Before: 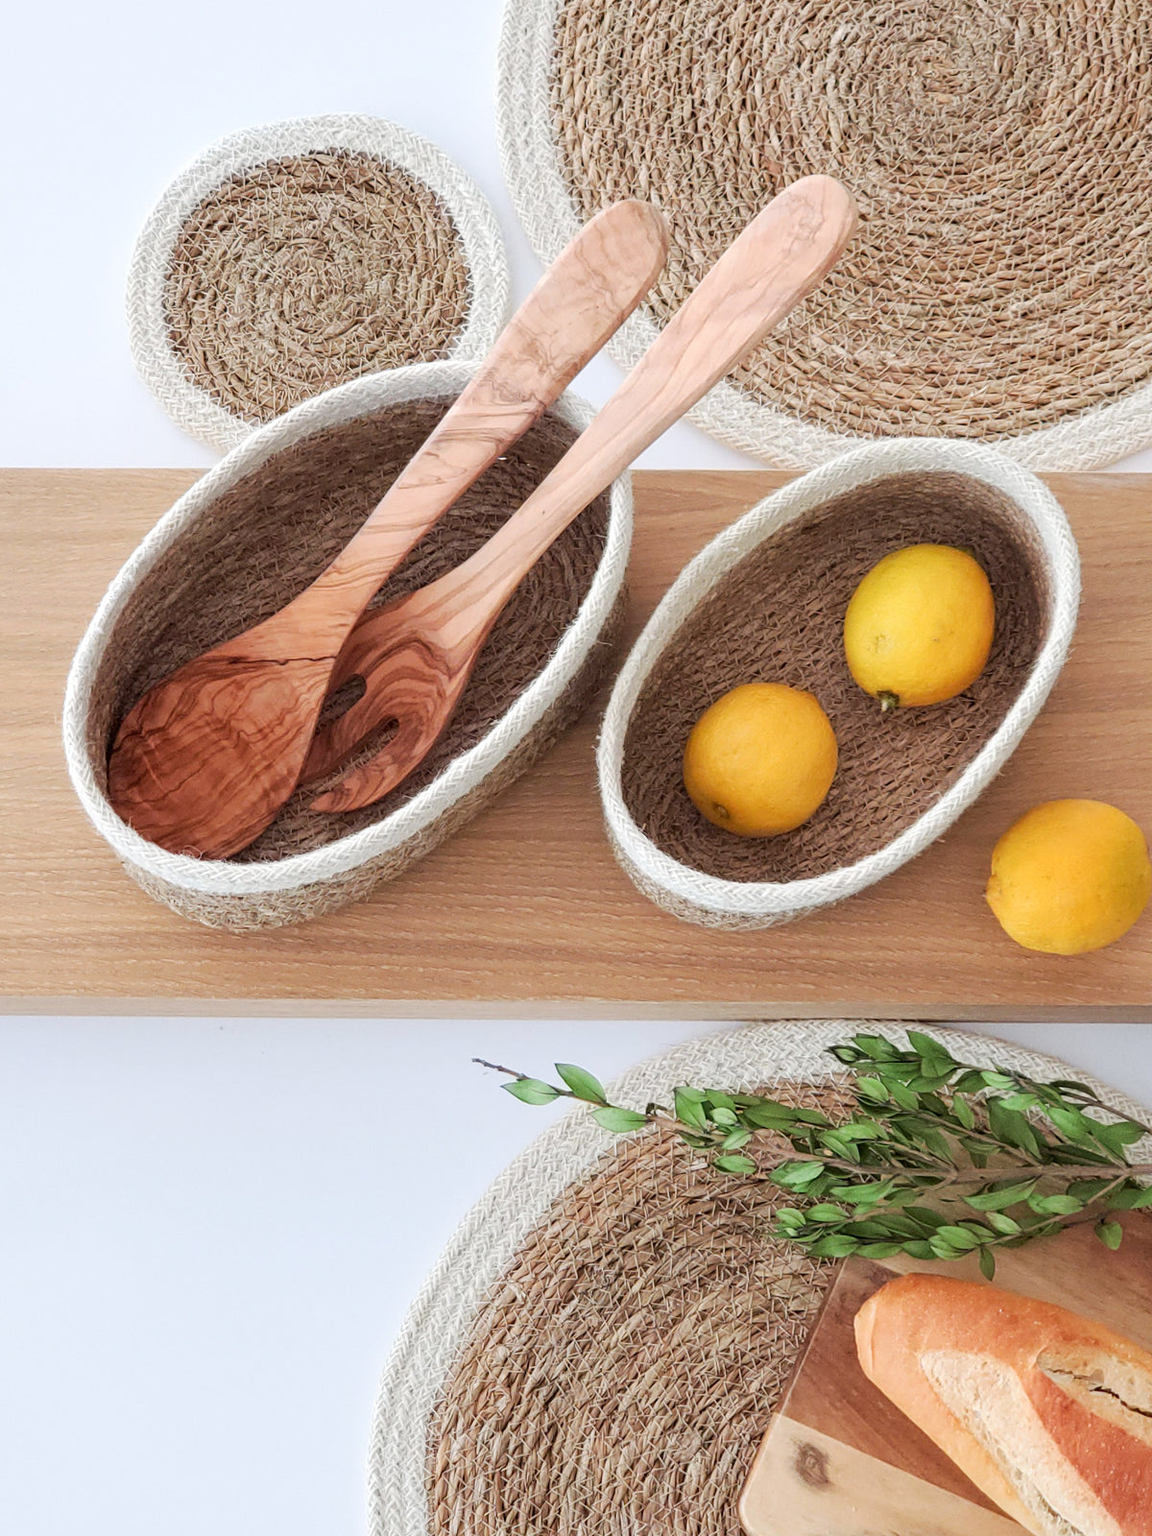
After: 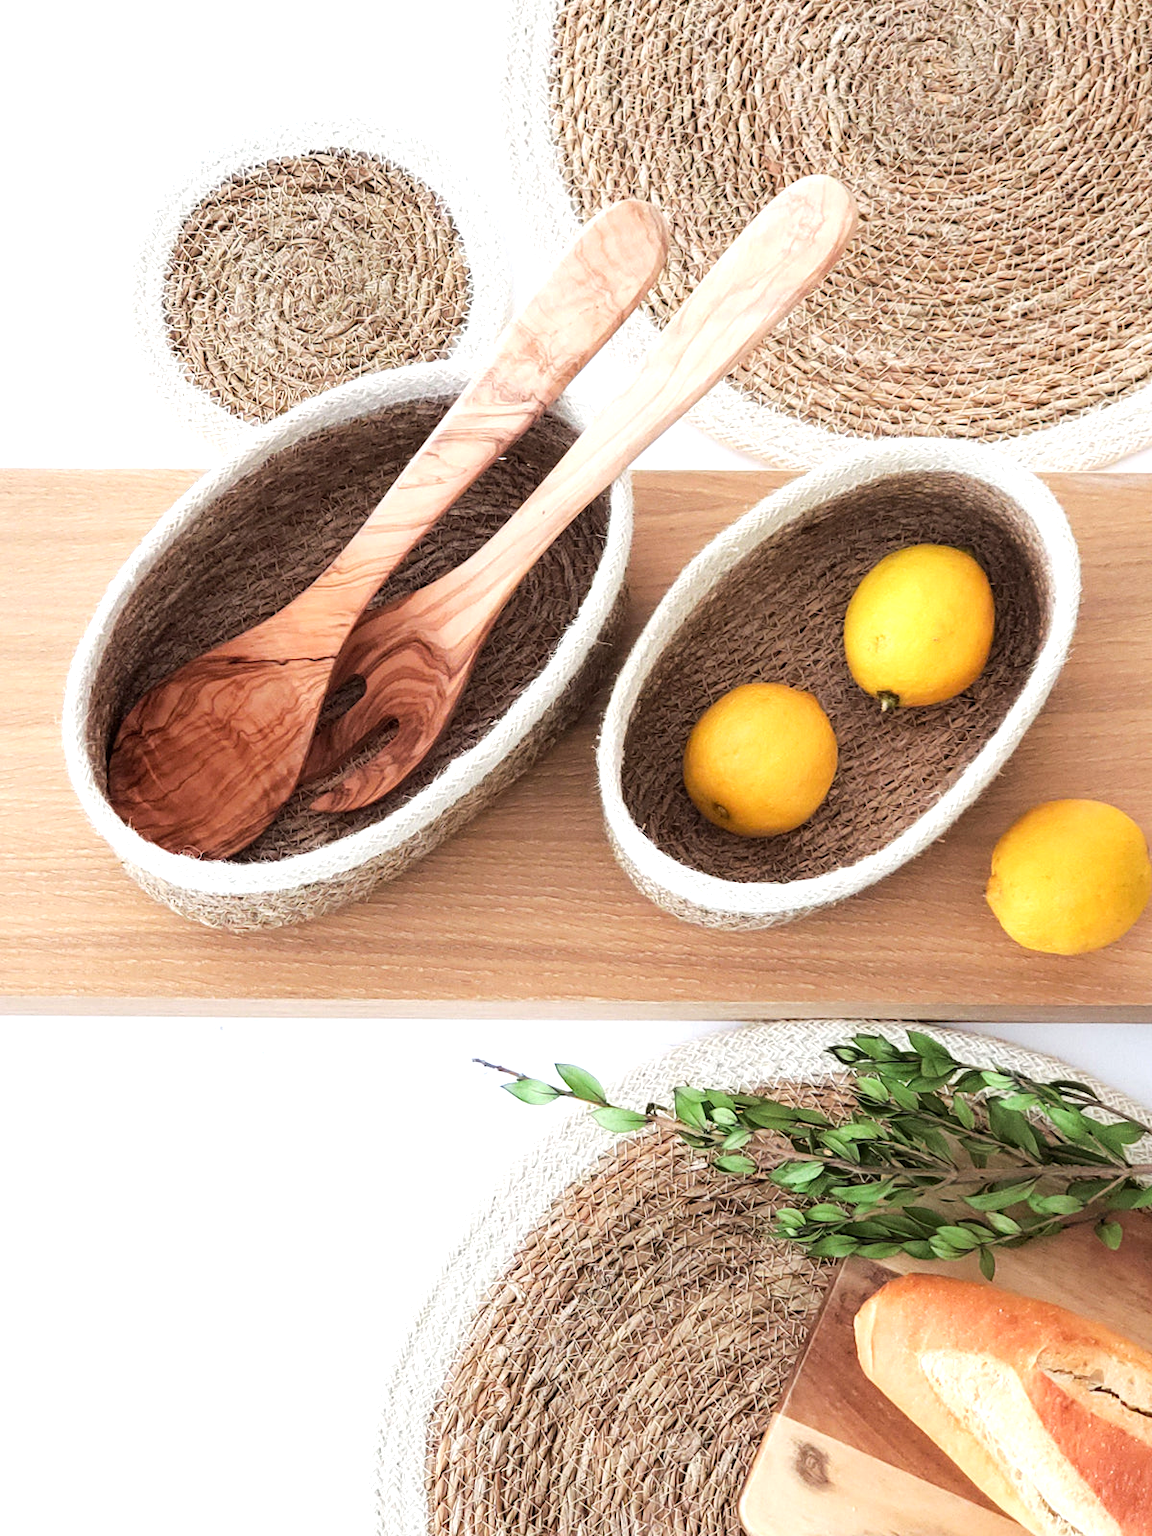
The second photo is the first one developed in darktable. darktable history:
tone equalizer: -8 EV -0.712 EV, -7 EV -0.666 EV, -6 EV -0.59 EV, -5 EV -0.411 EV, -3 EV 0.376 EV, -2 EV 0.6 EV, -1 EV 0.692 EV, +0 EV 0.752 EV, smoothing diameter 2.13%, edges refinement/feathering 18.84, mask exposure compensation -1.57 EV, filter diffusion 5
